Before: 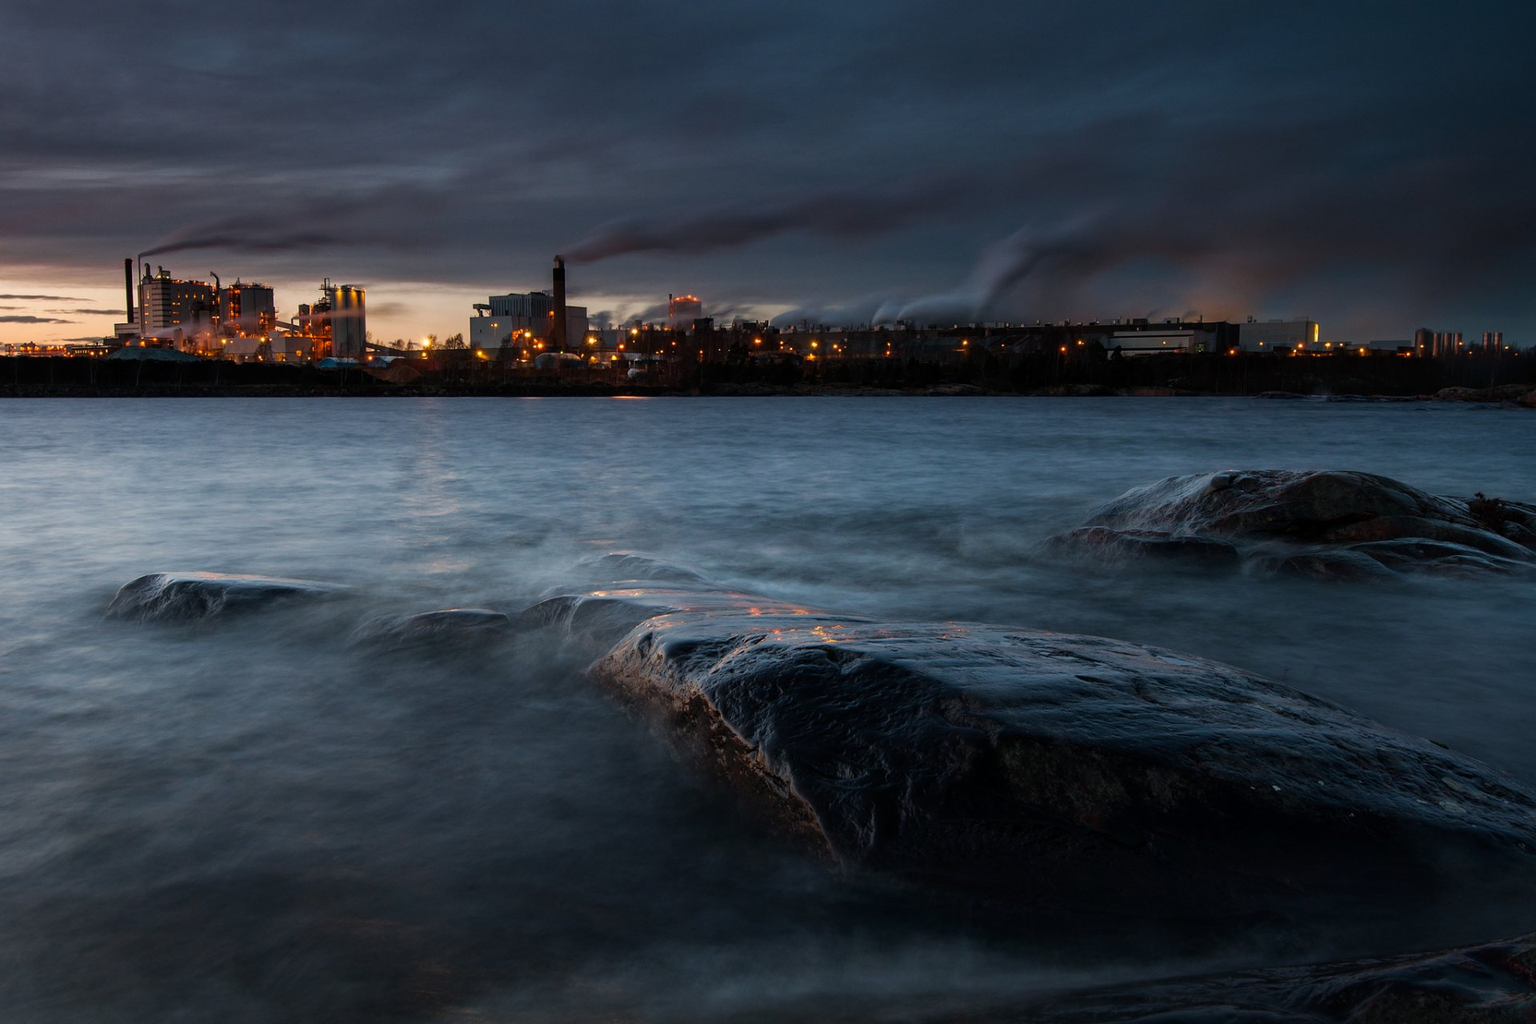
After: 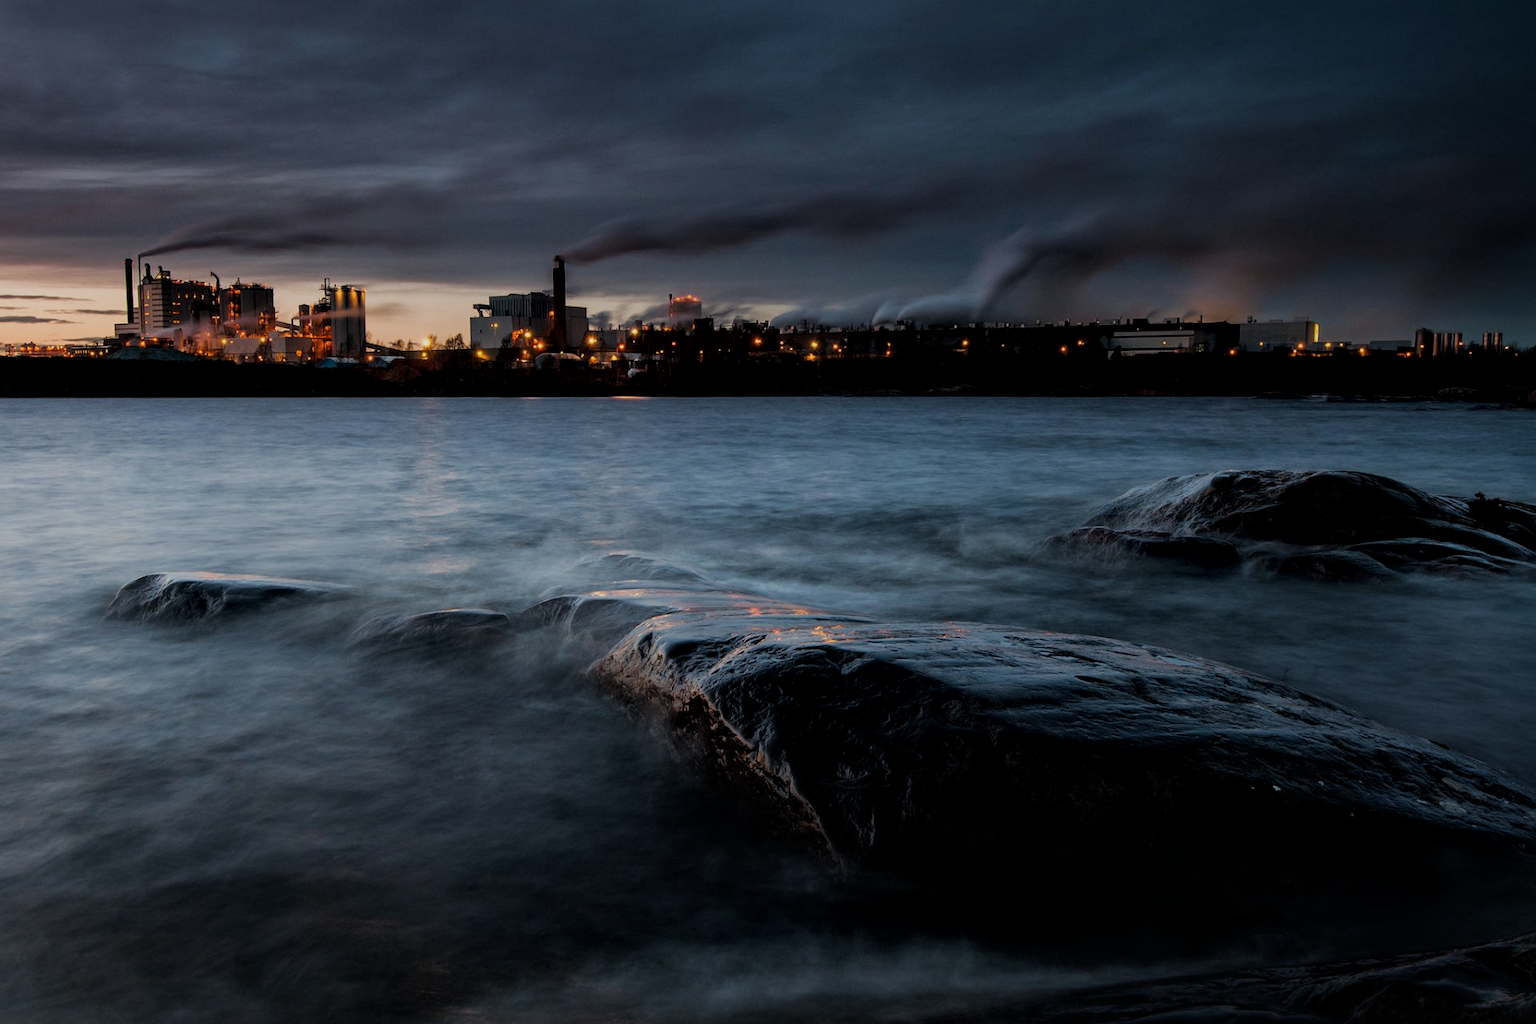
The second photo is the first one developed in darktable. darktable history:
local contrast: mode bilateral grid, contrast 20, coarseness 50, detail 120%, midtone range 0.2
filmic rgb: black relative exposure -7.65 EV, white relative exposure 4.56 EV, hardness 3.61
